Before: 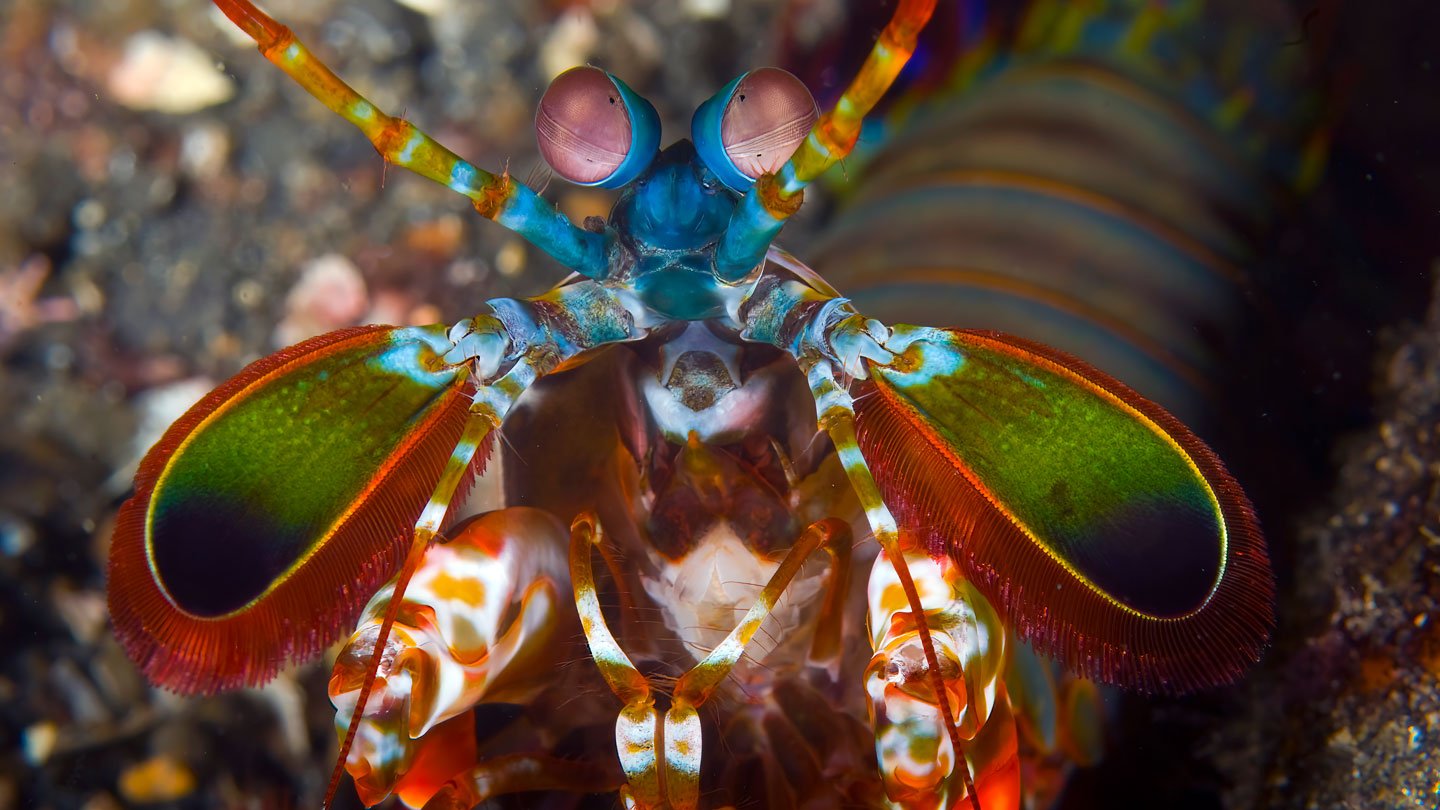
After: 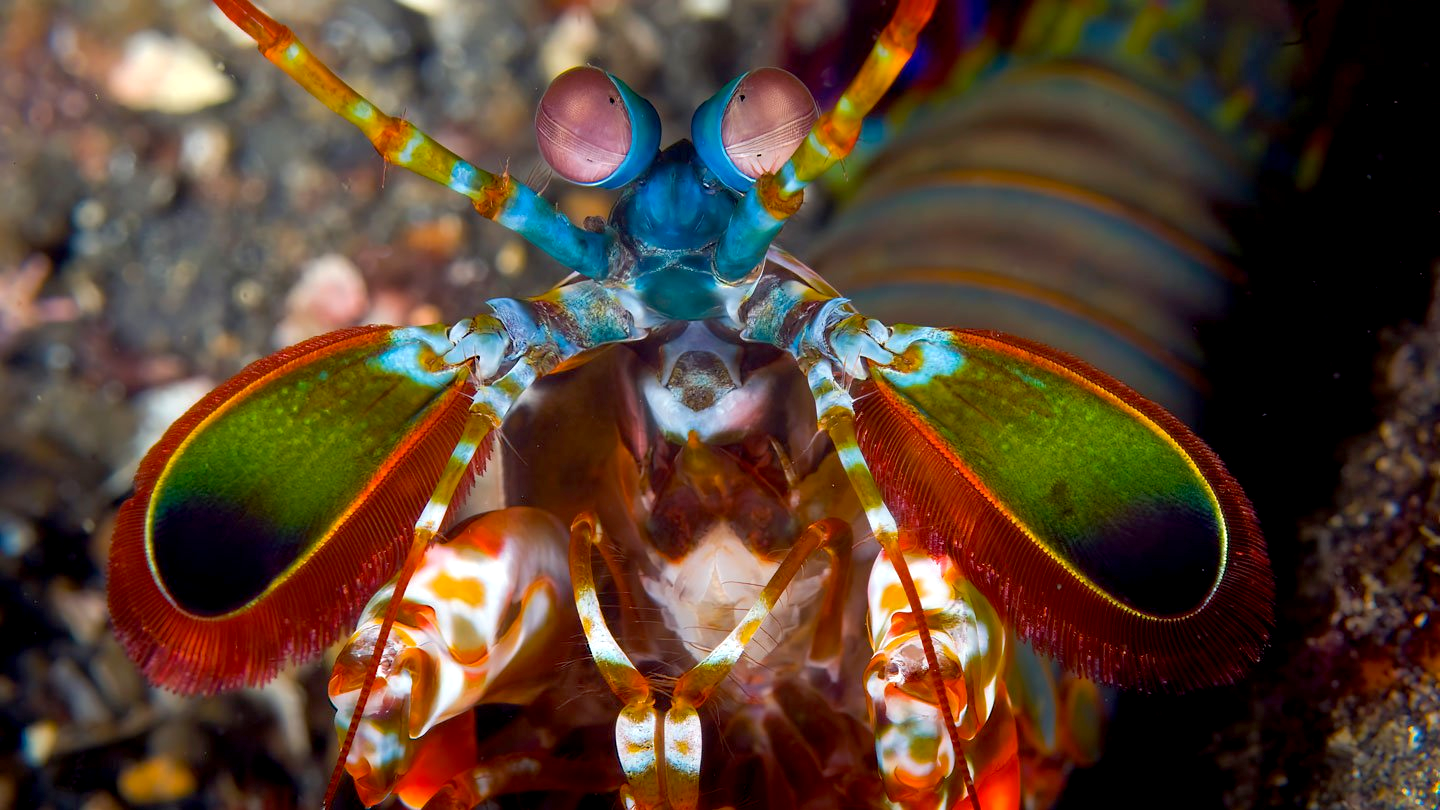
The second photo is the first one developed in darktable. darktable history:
shadows and highlights: shadows 25, highlights -25
exposure: black level correction 0.007, exposure 0.159 EV, compensate highlight preservation false
